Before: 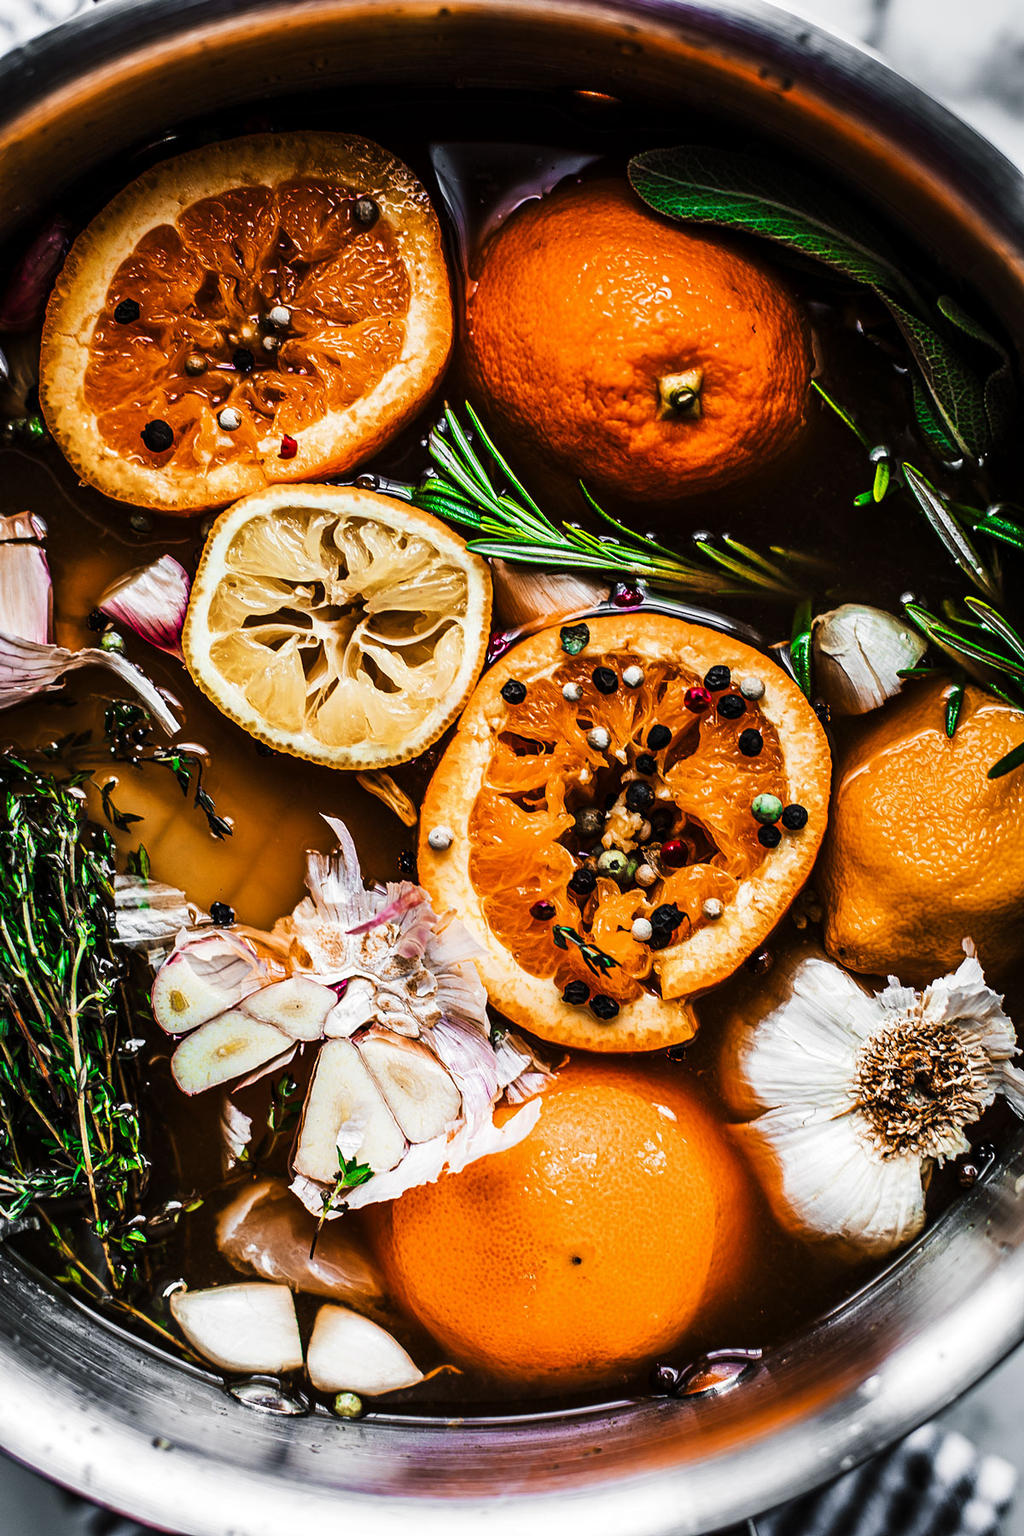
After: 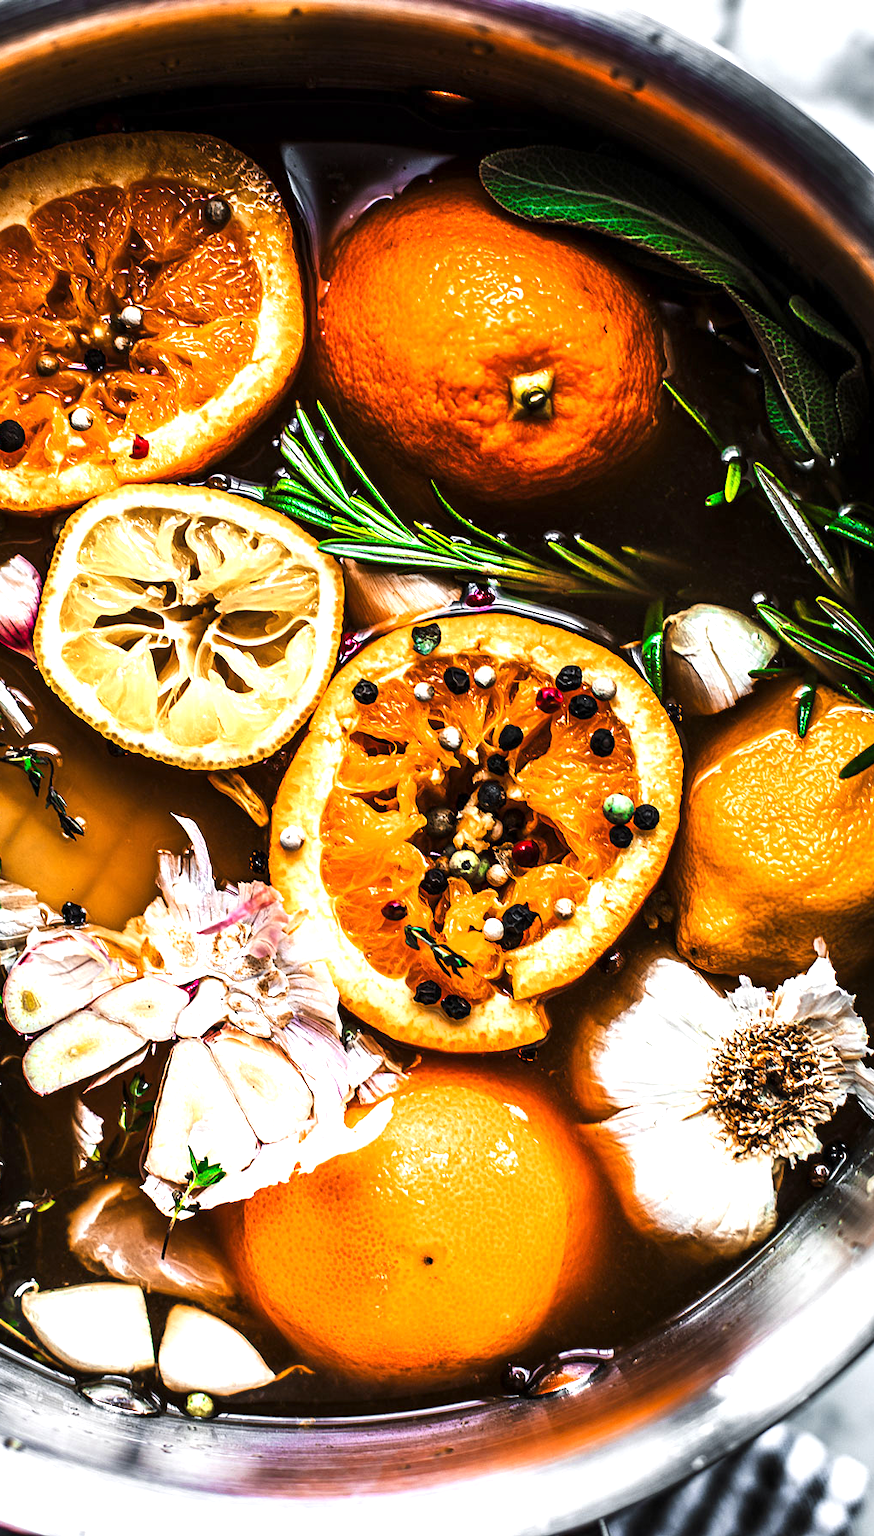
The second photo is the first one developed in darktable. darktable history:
exposure: exposure 0.757 EV, compensate highlight preservation false
crop and rotate: left 14.518%
